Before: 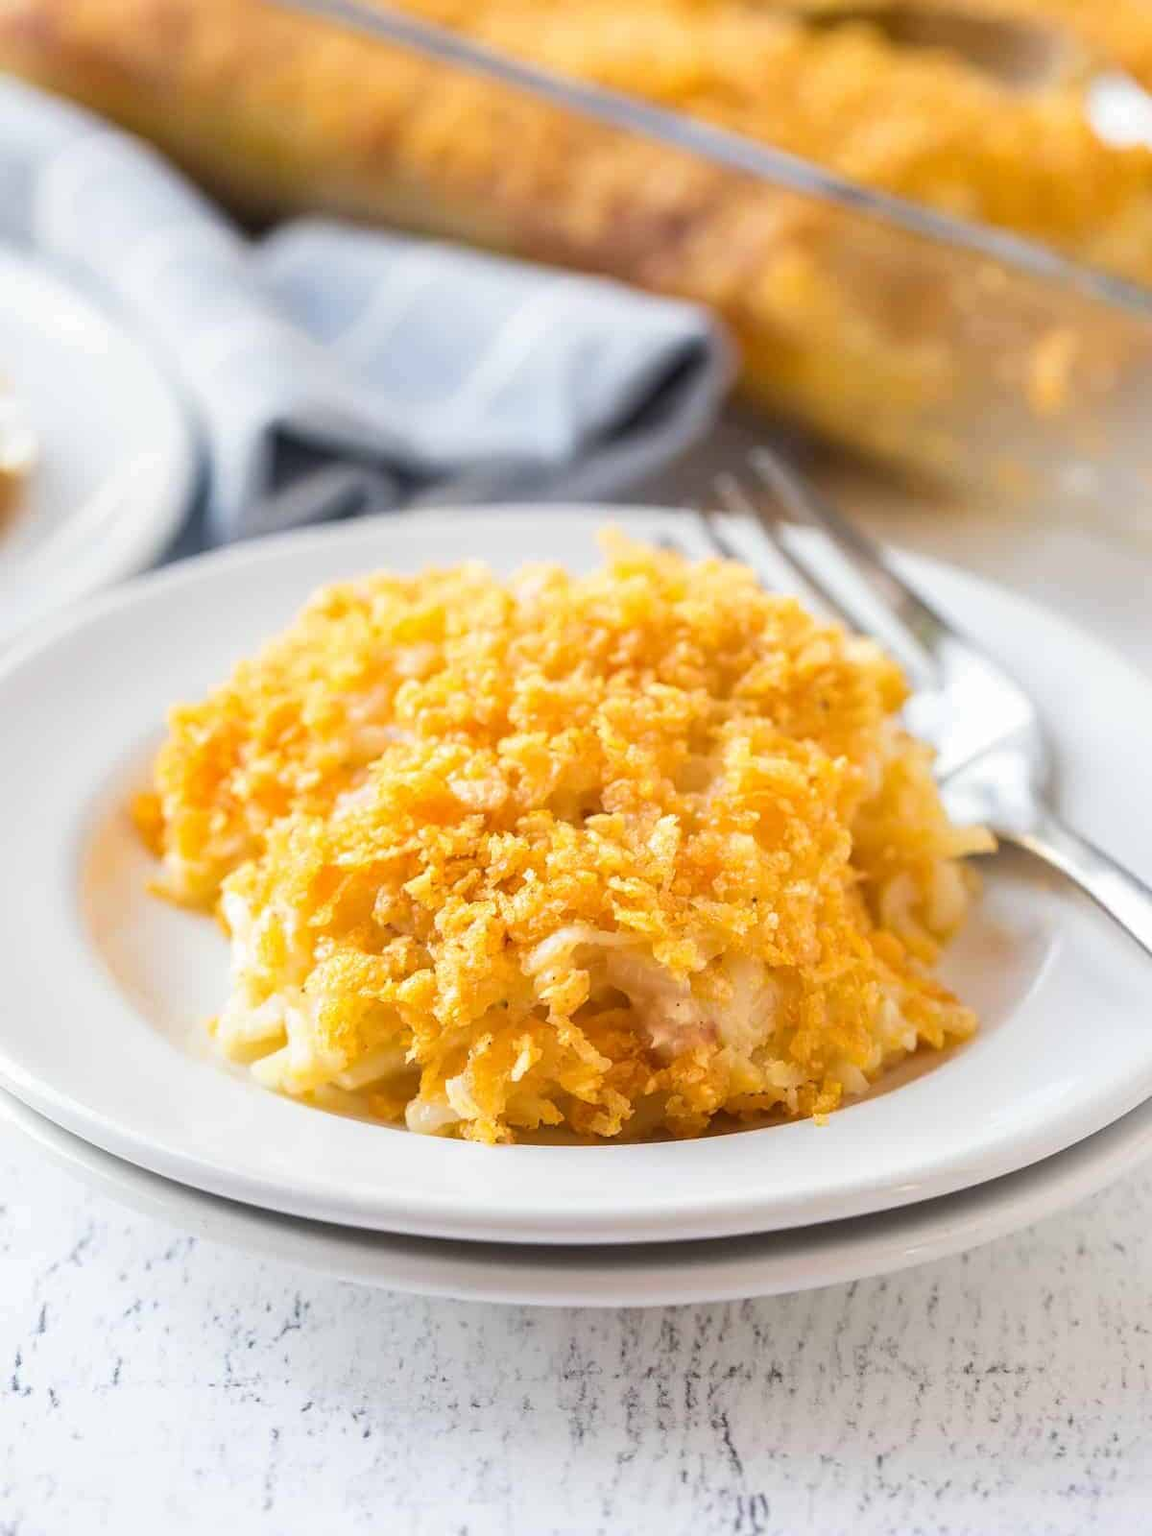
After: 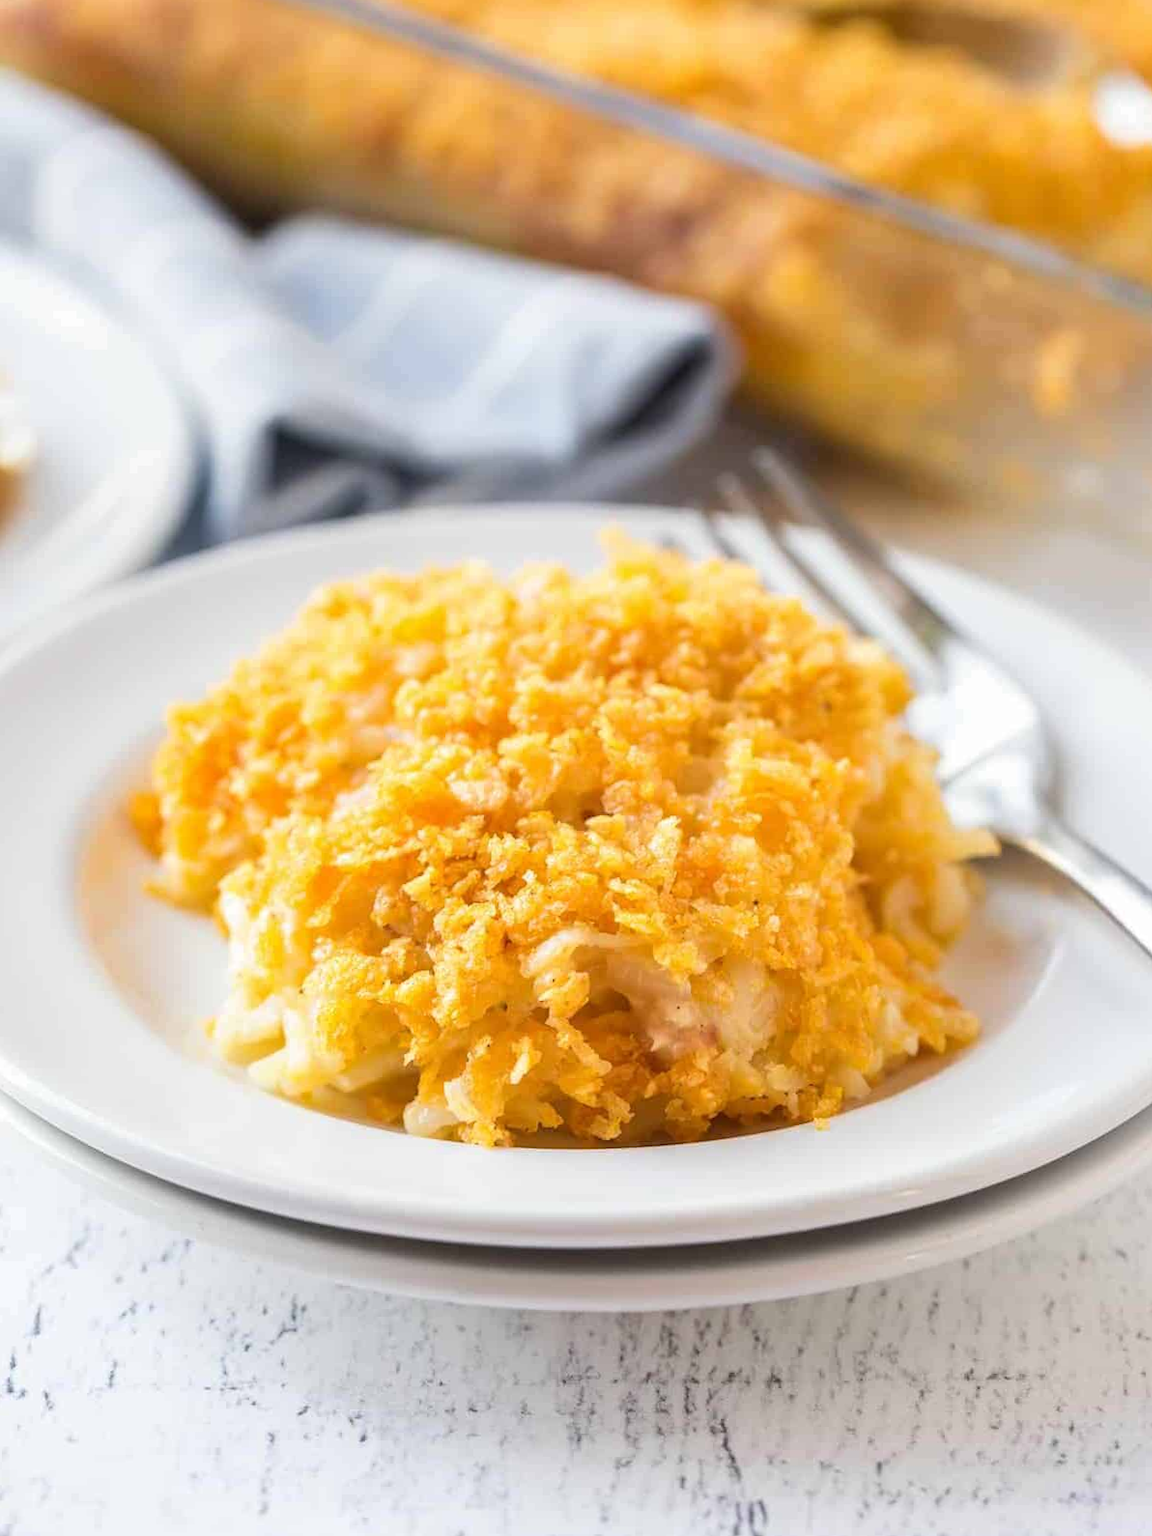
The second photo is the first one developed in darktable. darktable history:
crop and rotate: angle -0.252°
